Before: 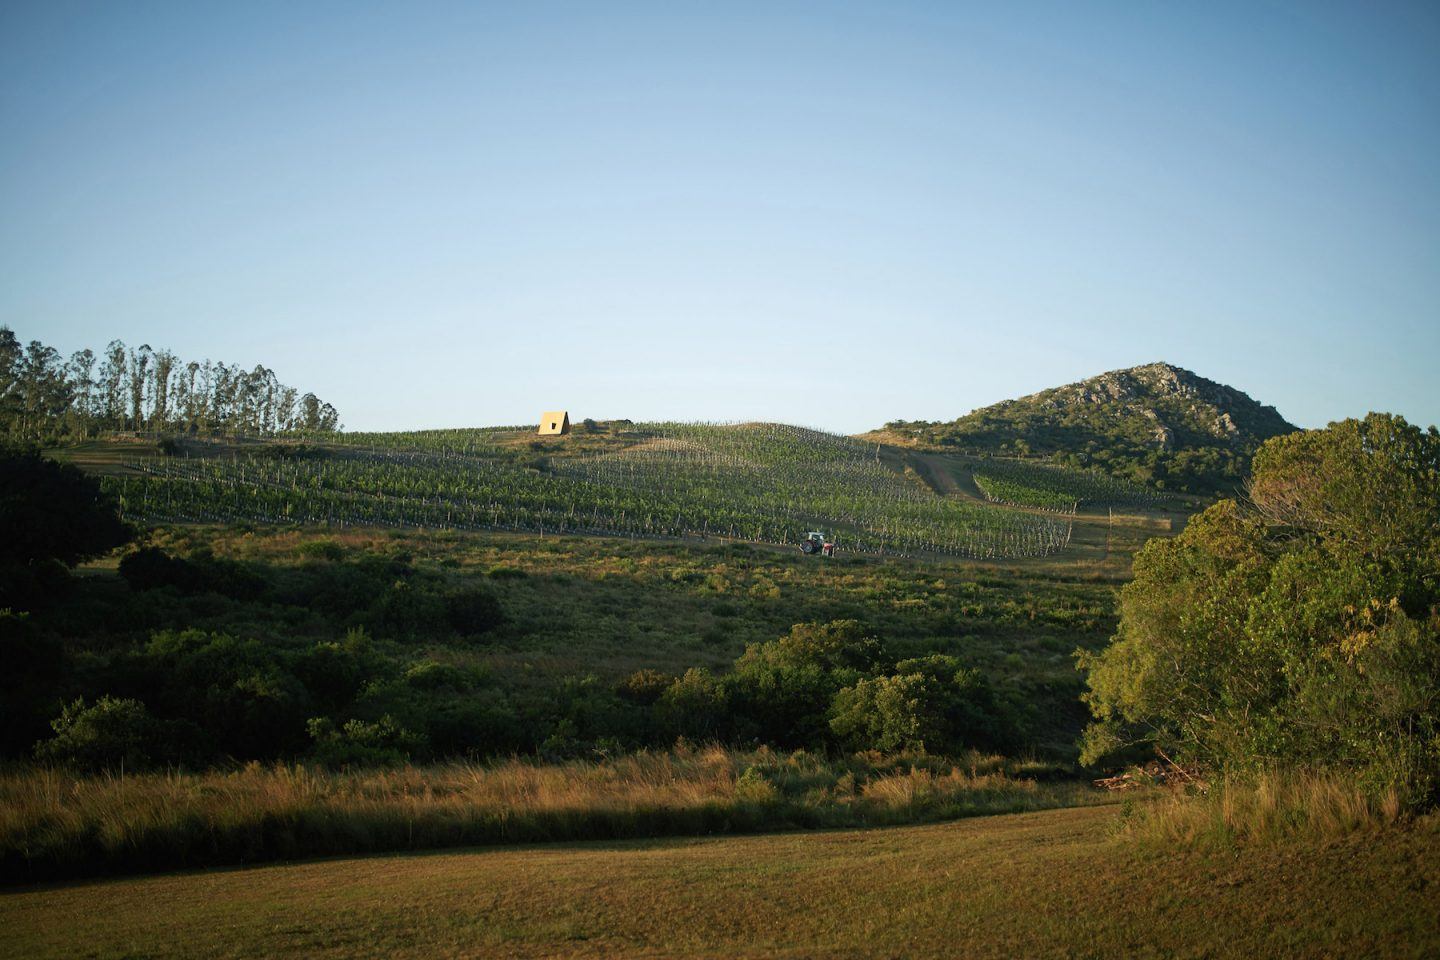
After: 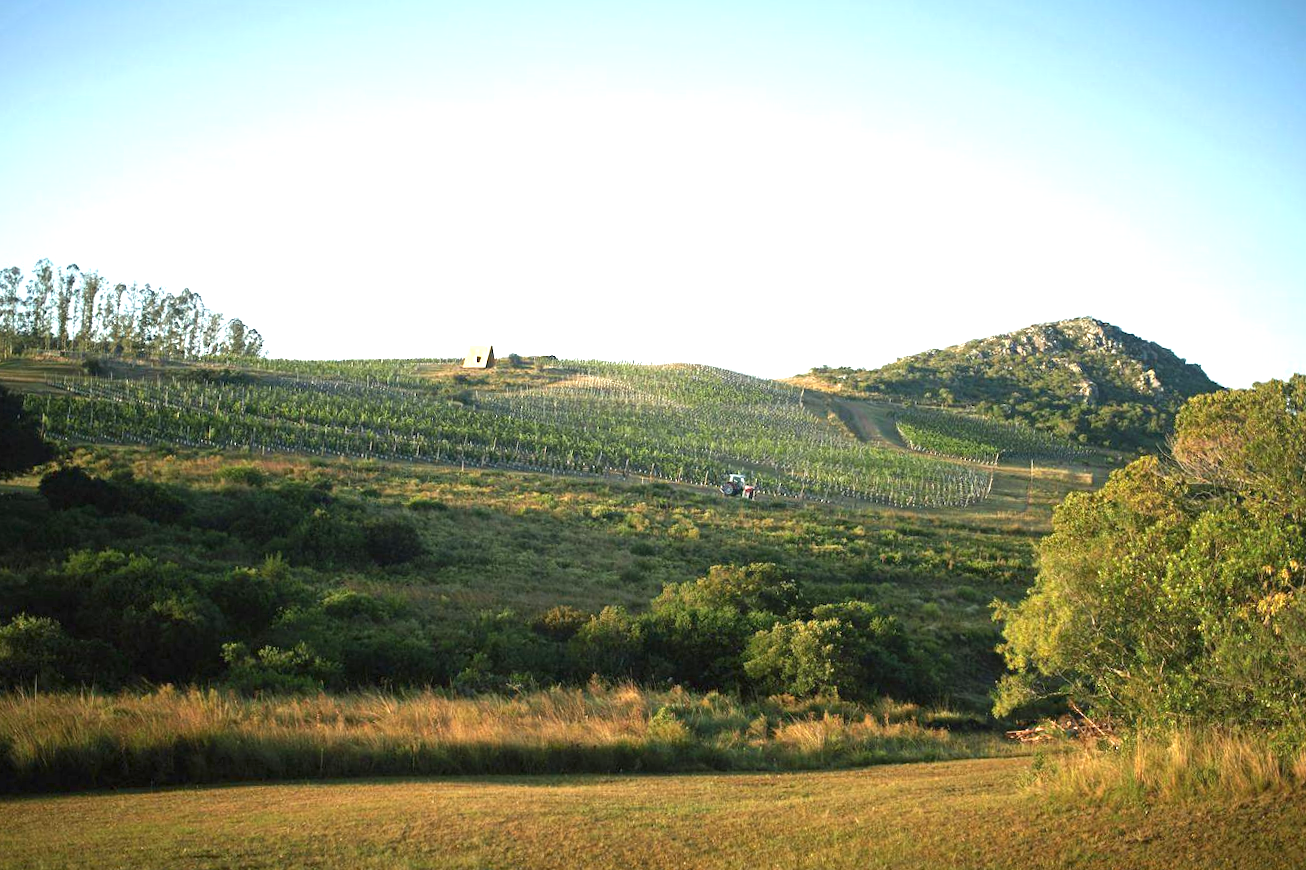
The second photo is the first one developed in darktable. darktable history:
graduated density: on, module defaults
exposure: black level correction 0, exposure 1.6 EV, compensate exposure bias true, compensate highlight preservation false
crop and rotate: angle -1.96°, left 3.097%, top 4.154%, right 1.586%, bottom 0.529%
